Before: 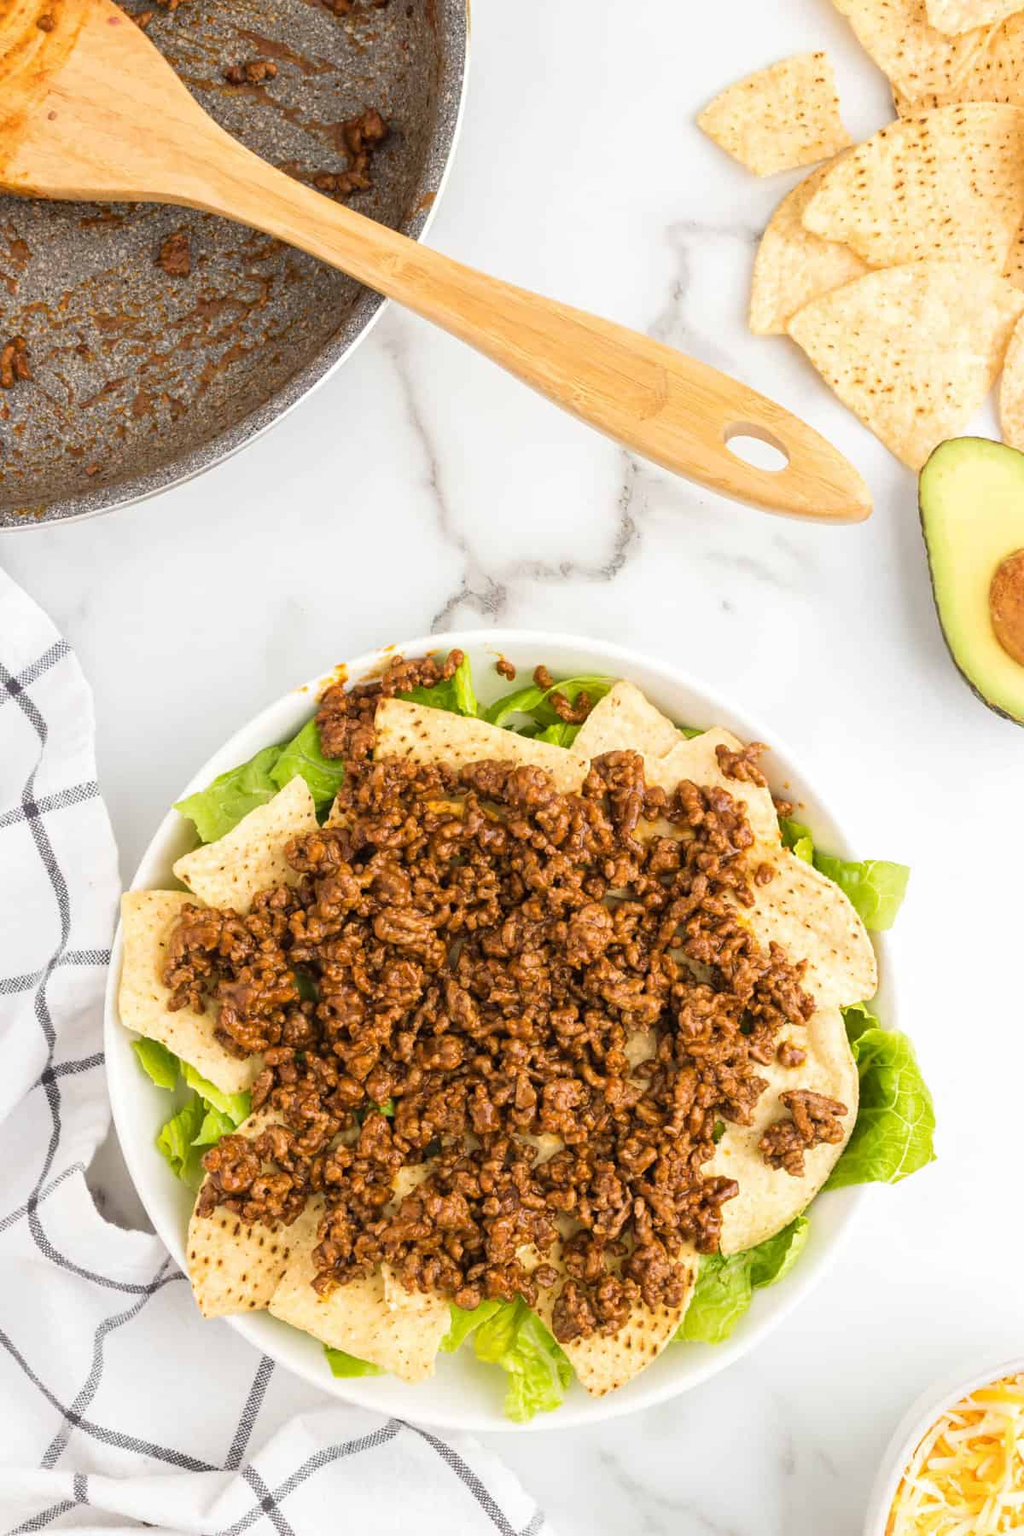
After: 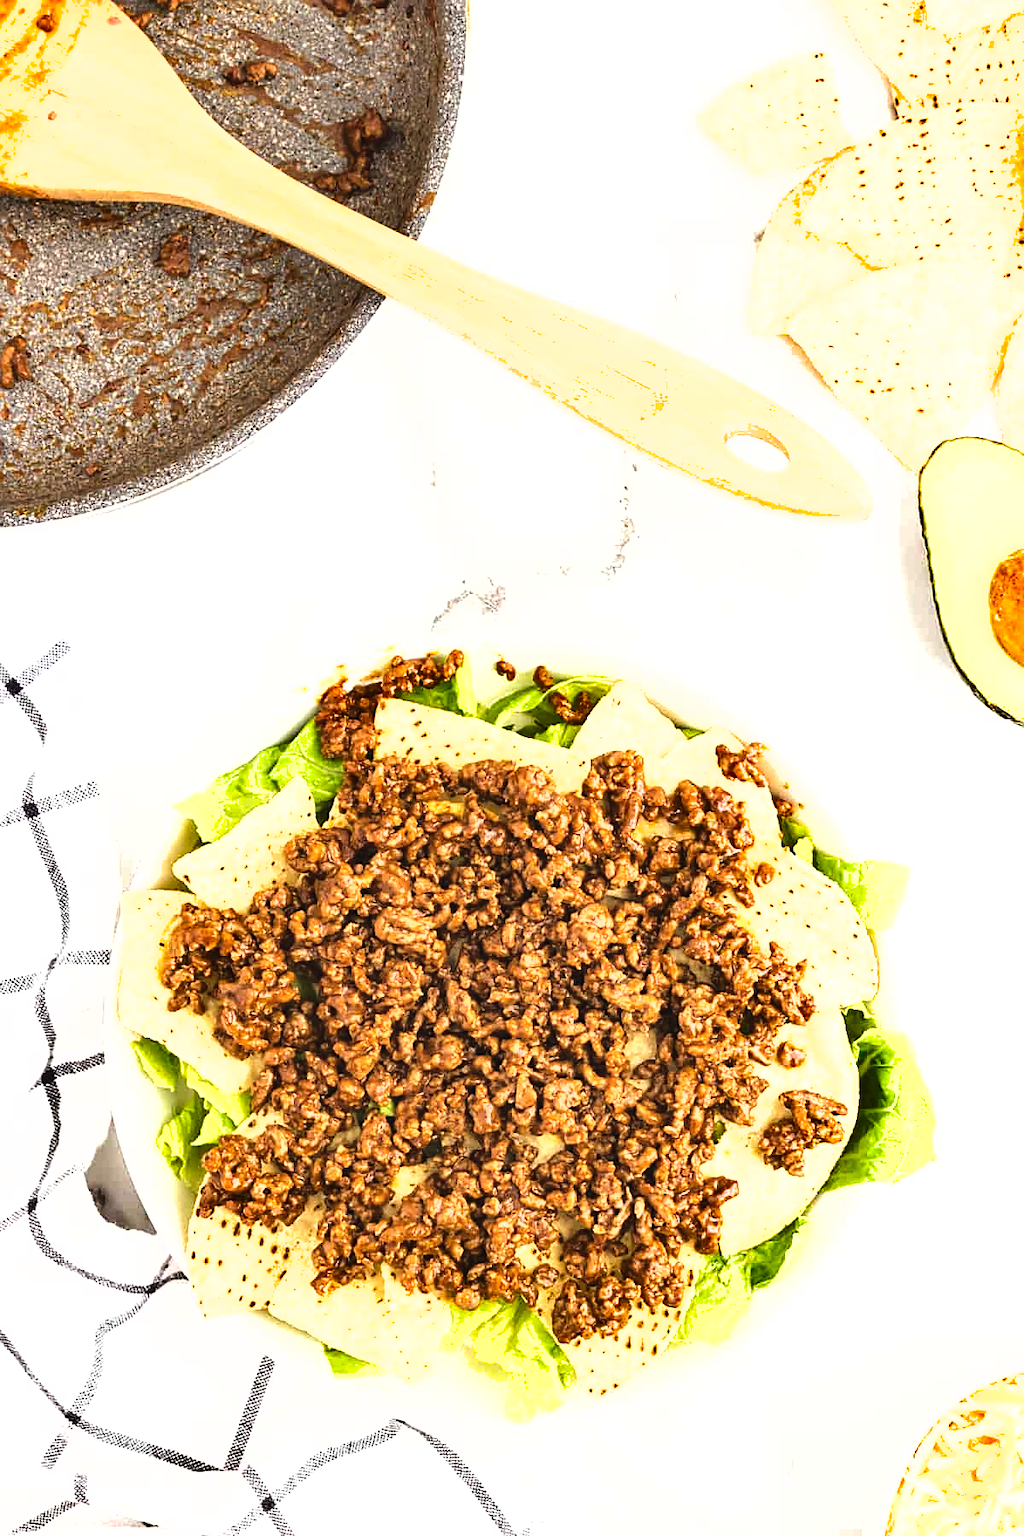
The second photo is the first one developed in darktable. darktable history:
exposure: black level correction -0.005, exposure 1 EV, compensate highlight preservation false
sharpen: on, module defaults
shadows and highlights: soften with gaussian
base curve: curves: ch0 [(0, 0) (0.073, 0.04) (0.157, 0.139) (0.492, 0.492) (0.758, 0.758) (1, 1)]
